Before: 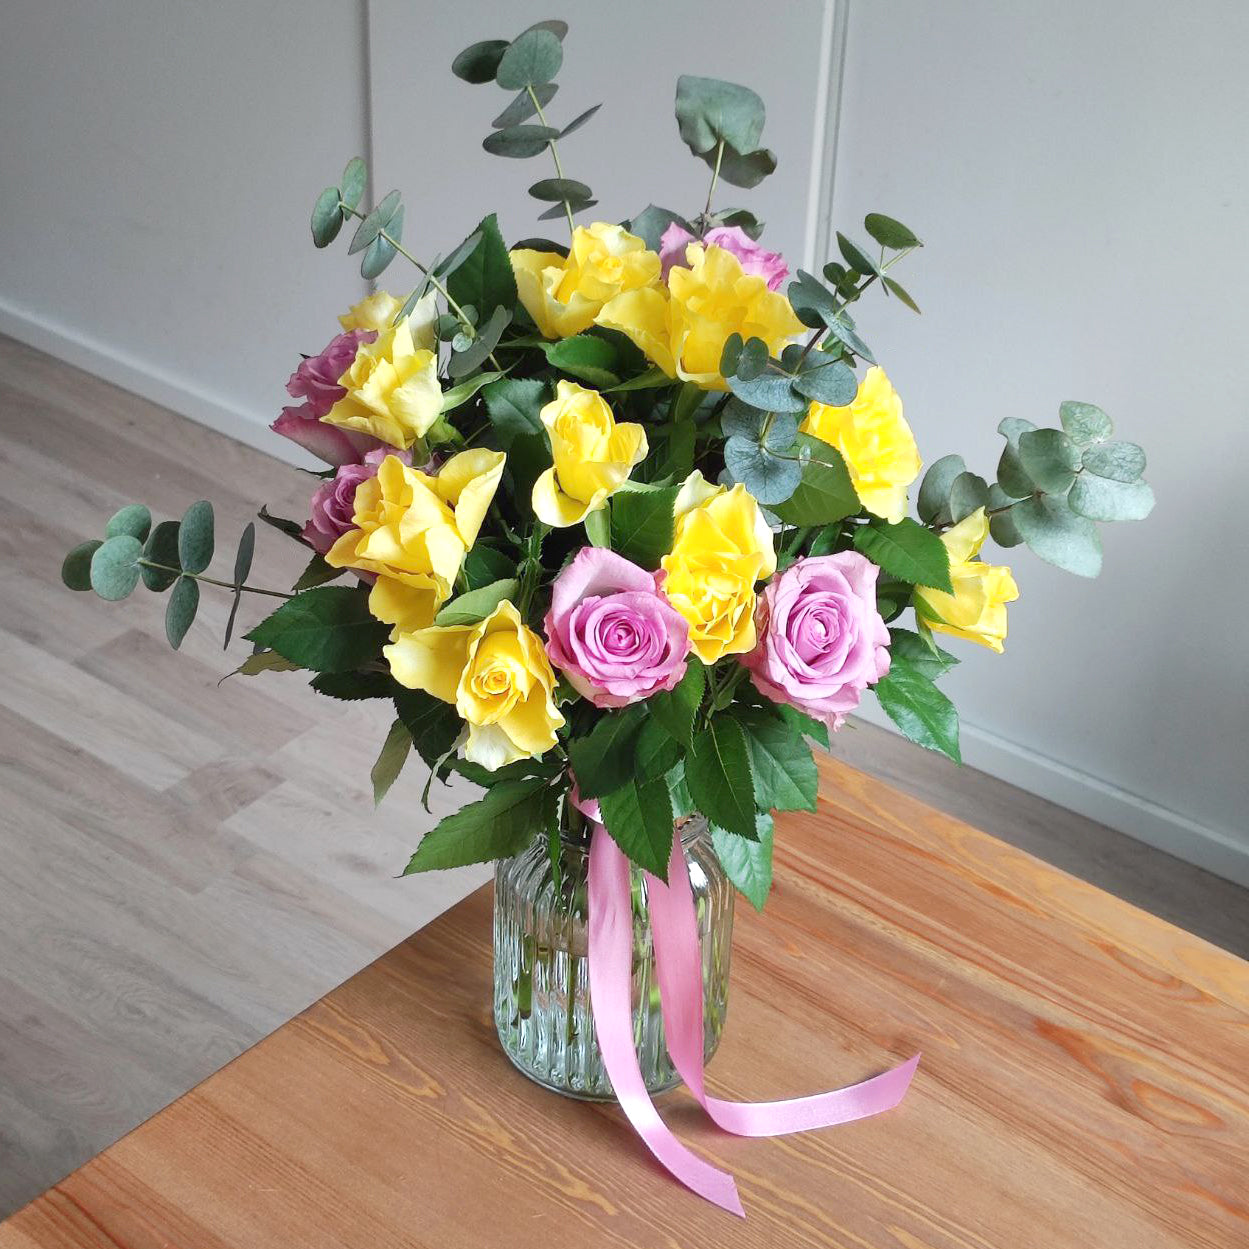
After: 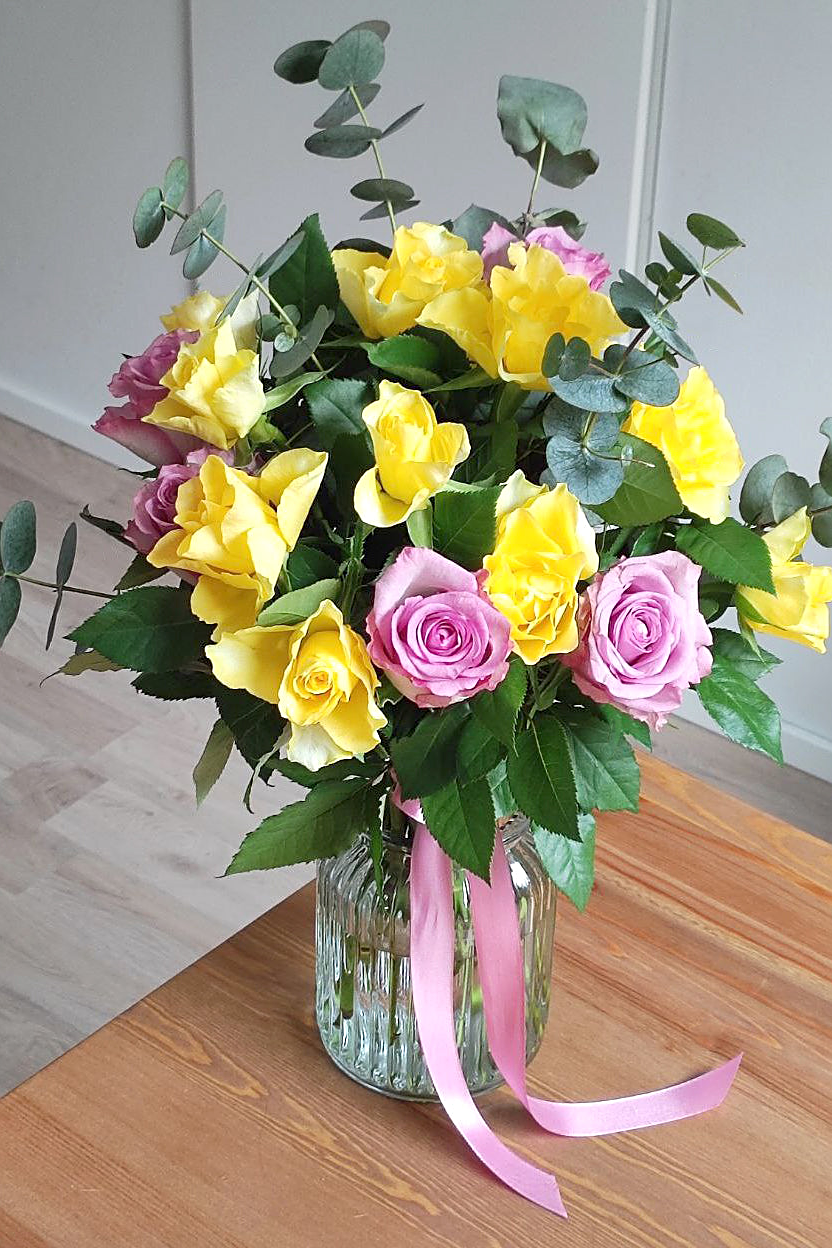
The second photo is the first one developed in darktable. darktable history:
sharpen: on, module defaults
crop and rotate: left 14.292%, right 19.041%
